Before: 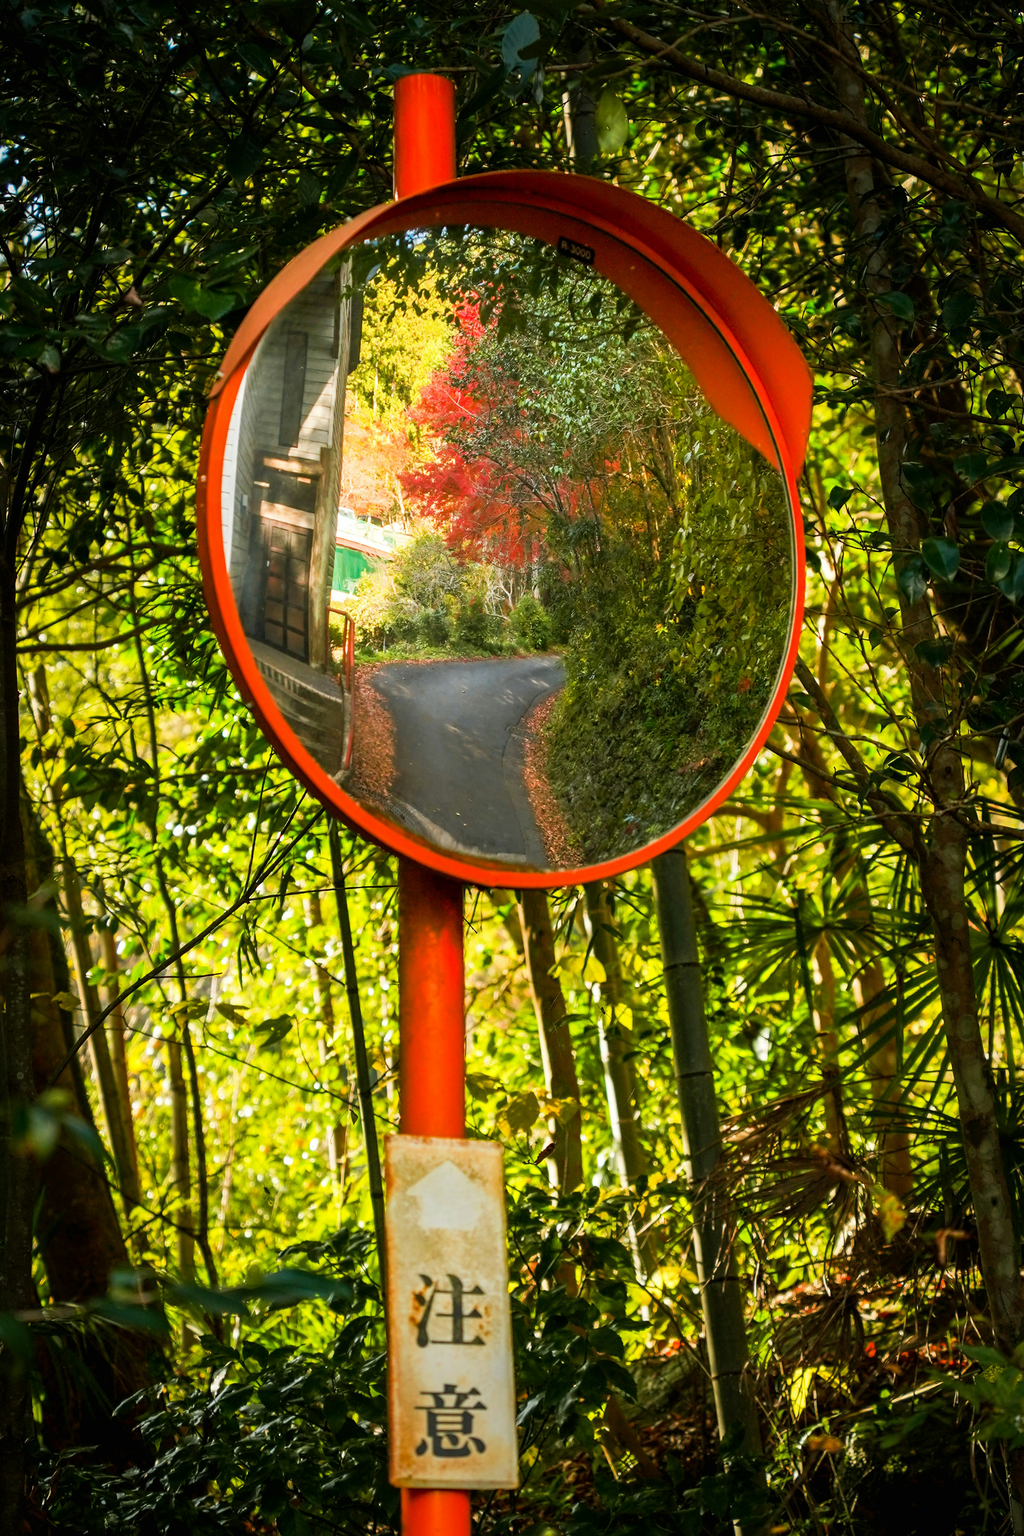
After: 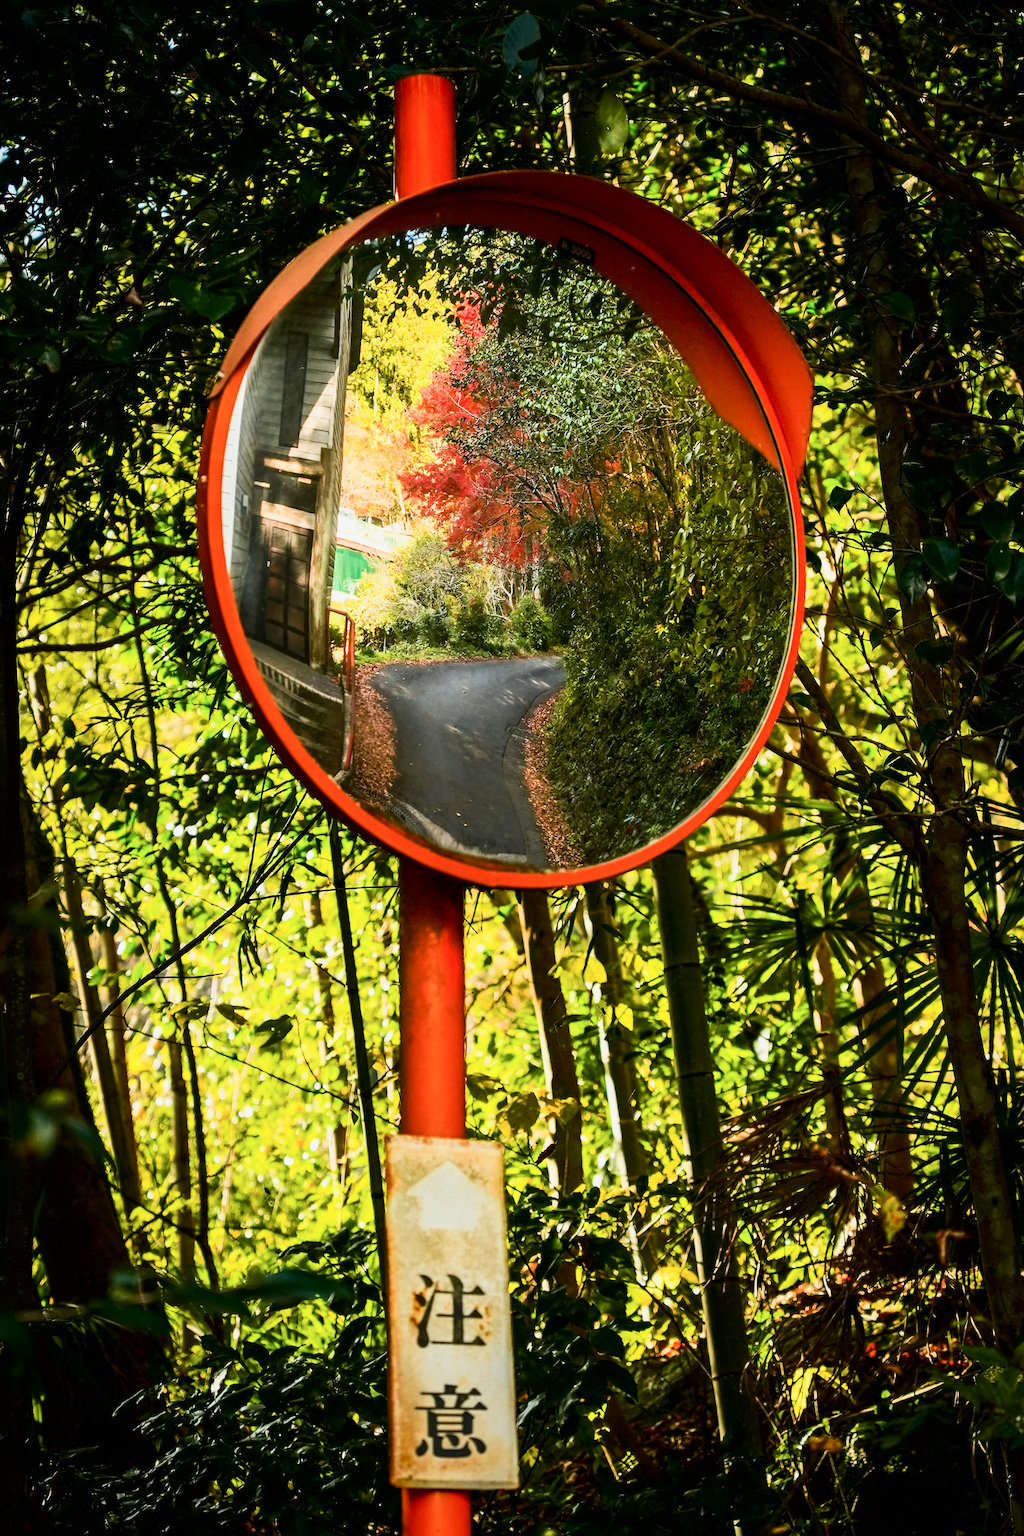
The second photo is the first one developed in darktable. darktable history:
filmic rgb: black relative exposure -11.32 EV, white relative exposure 3.25 EV, hardness 6.7
sharpen: on, module defaults
contrast brightness saturation: contrast 0.276
